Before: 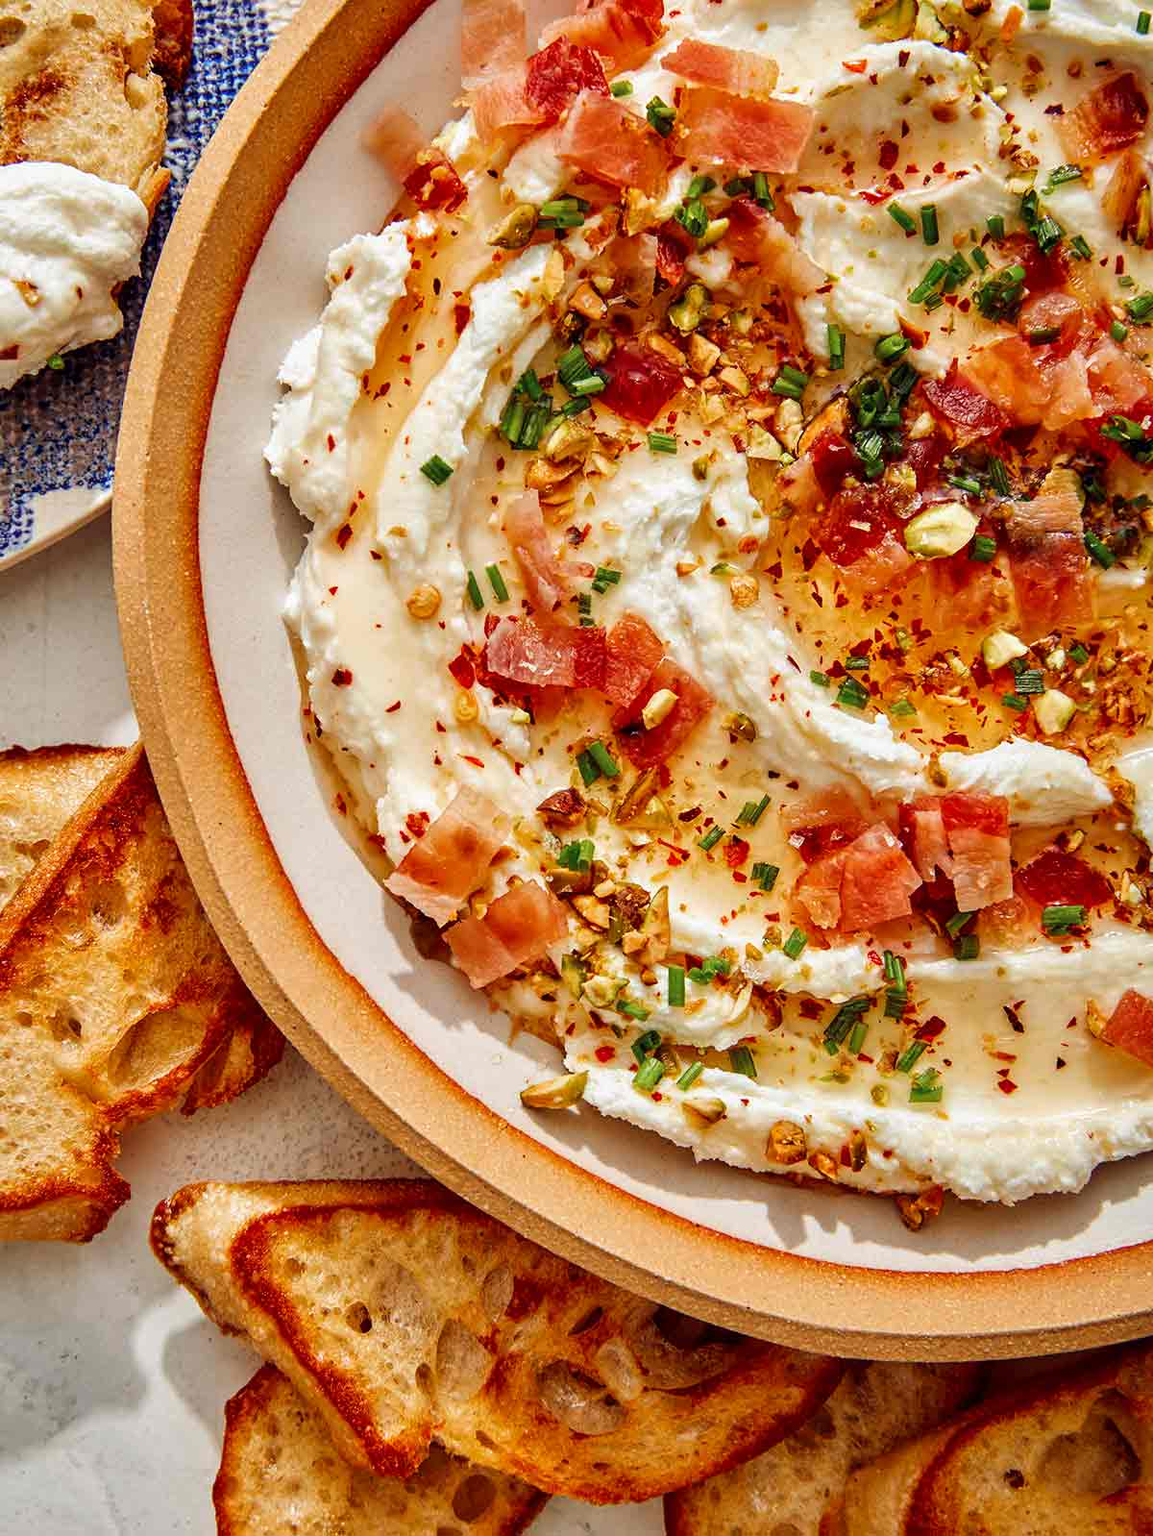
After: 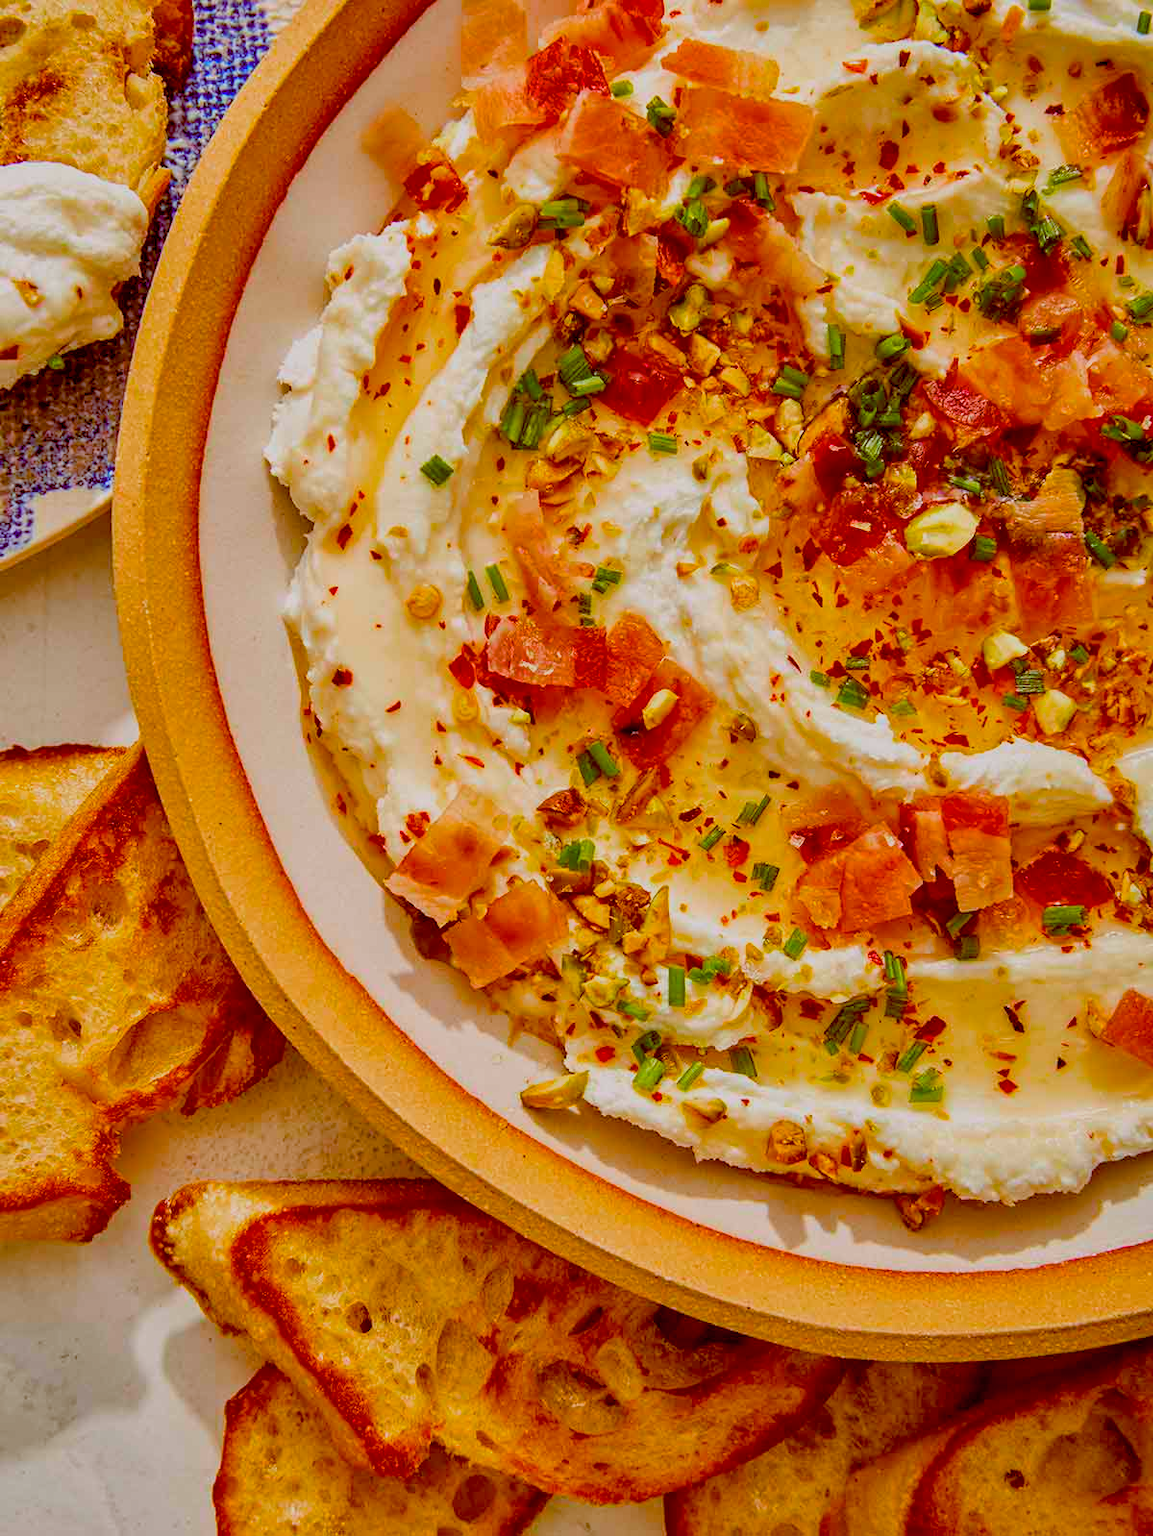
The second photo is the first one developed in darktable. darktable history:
color balance rgb: highlights gain › chroma 0.243%, highlights gain › hue 332.34°, global offset › chroma 0.392%, global offset › hue 35.3°, perceptual saturation grading › global saturation 30.959%, global vibrance 23.953%, contrast -24.559%
